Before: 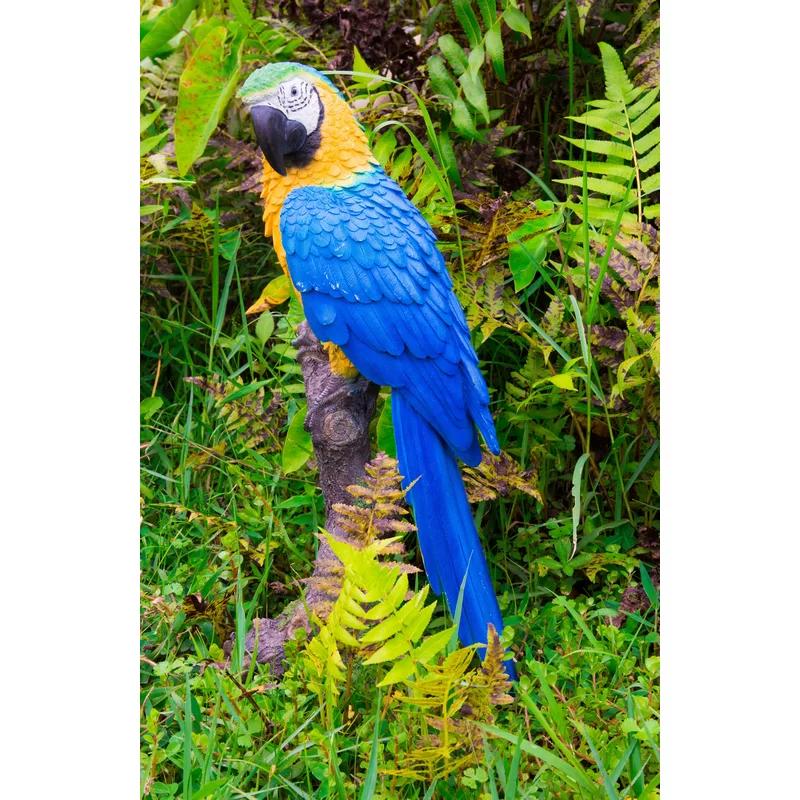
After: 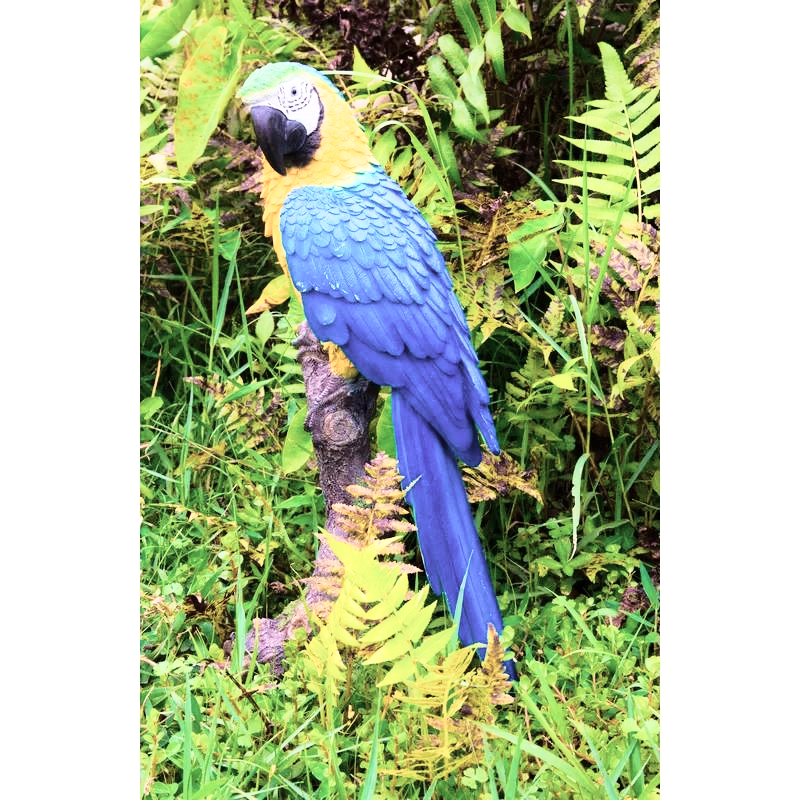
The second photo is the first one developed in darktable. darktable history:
velvia: strength 44.86%
base curve: curves: ch0 [(0, 0) (0.028, 0.03) (0.121, 0.232) (0.46, 0.748) (0.859, 0.968) (1, 1)]
contrast brightness saturation: contrast 0.096, saturation -0.378
exposure: exposure 0.124 EV, compensate exposure bias true, compensate highlight preservation false
